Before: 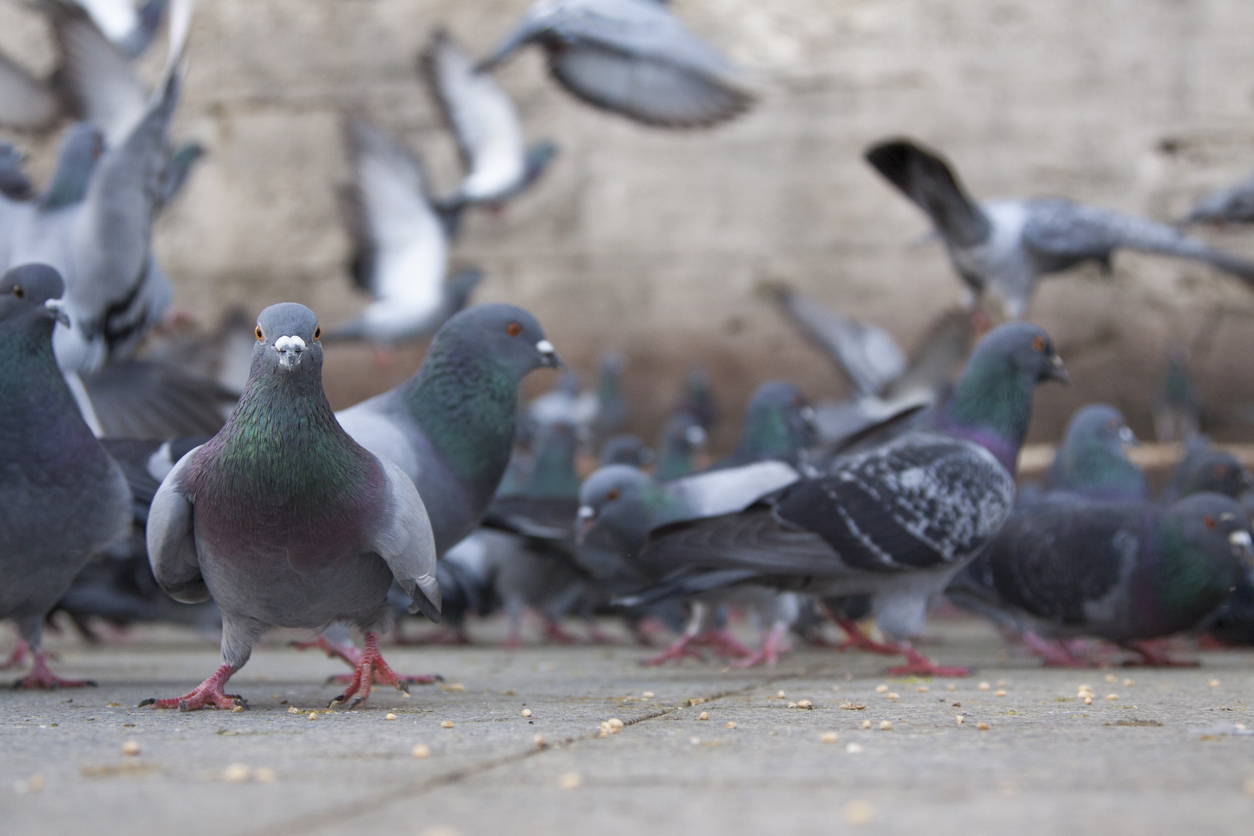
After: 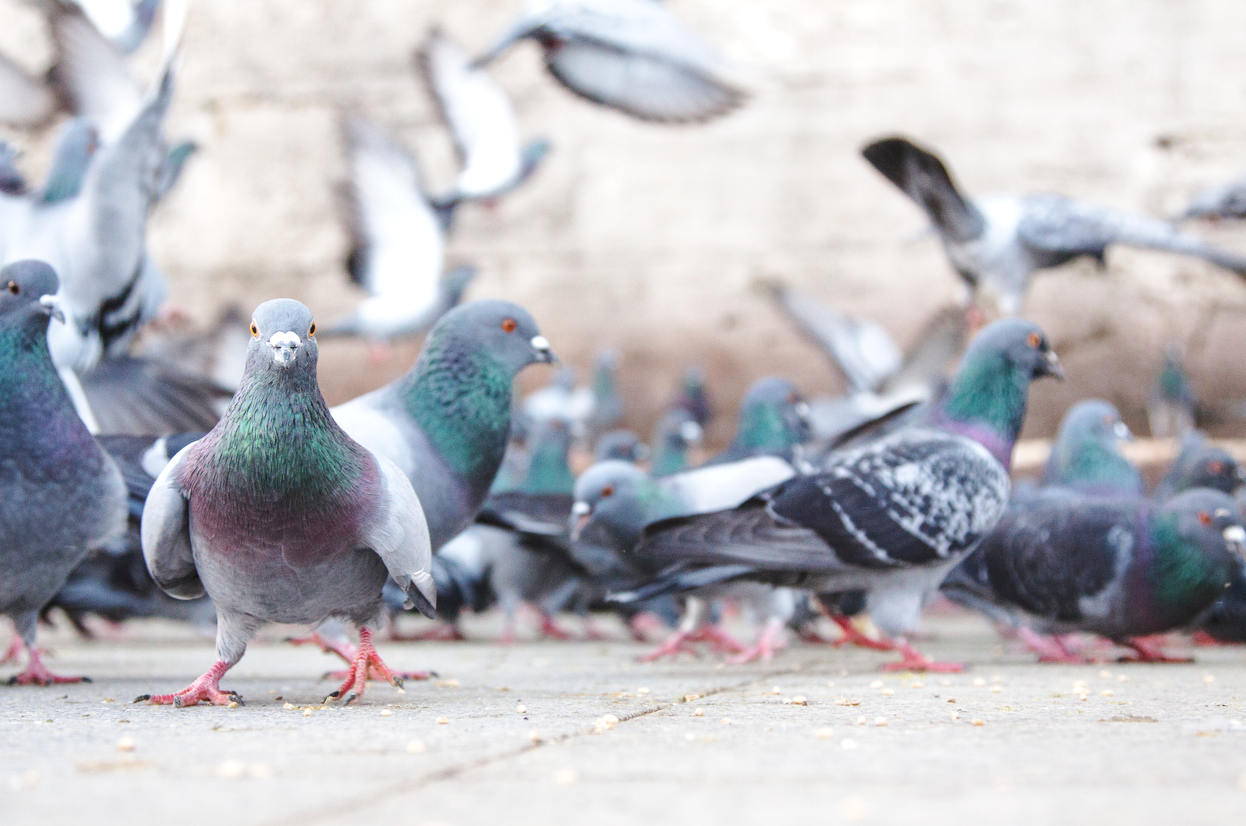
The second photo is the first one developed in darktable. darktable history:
crop: left 0.425%, top 0.489%, right 0.205%, bottom 0.598%
tone equalizer: -8 EV -0.397 EV, -7 EV -0.395 EV, -6 EV -0.319 EV, -5 EV -0.259 EV, -3 EV 0.225 EV, -2 EV 0.34 EV, -1 EV 0.408 EV, +0 EV 0.392 EV
base curve: curves: ch0 [(0, 0.007) (0.028, 0.063) (0.121, 0.311) (0.46, 0.743) (0.859, 0.957) (1, 1)], preserve colors none
local contrast: on, module defaults
